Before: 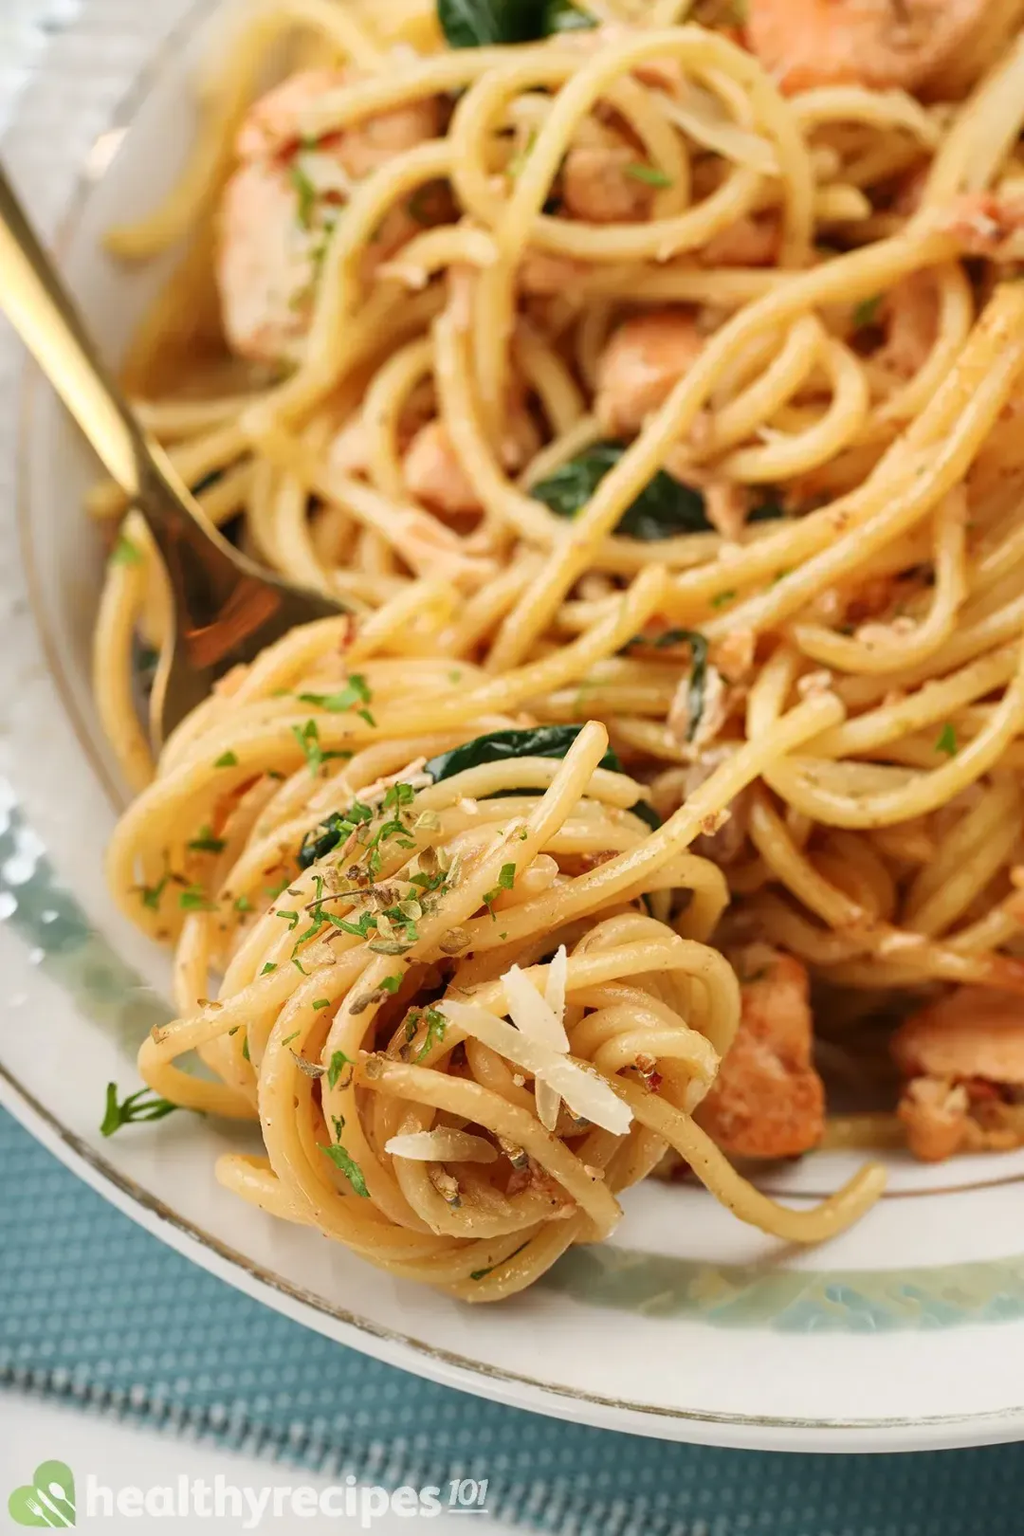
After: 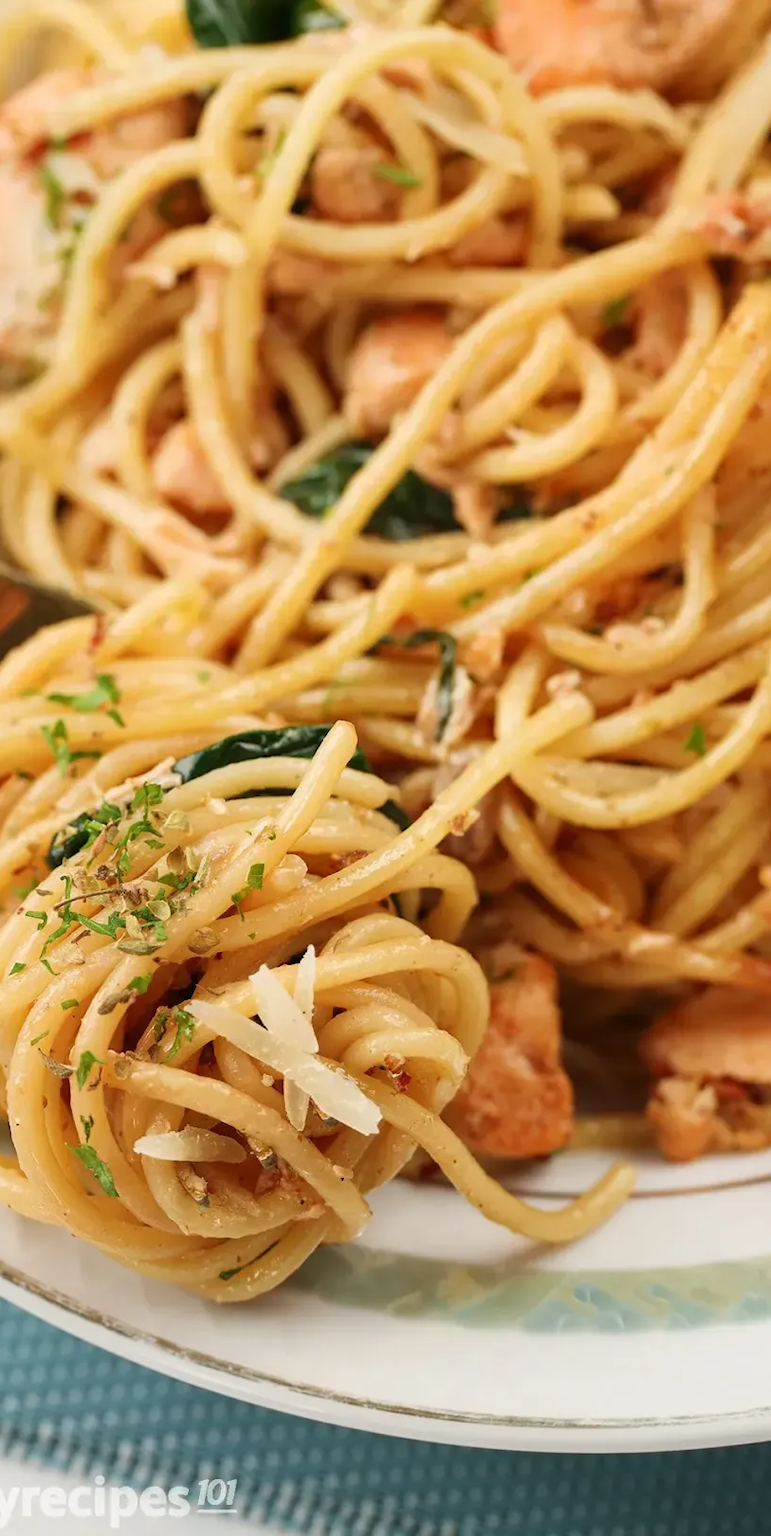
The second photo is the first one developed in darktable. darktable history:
crop and rotate: left 24.6%
rotate and perspective: automatic cropping original format, crop left 0, crop top 0
